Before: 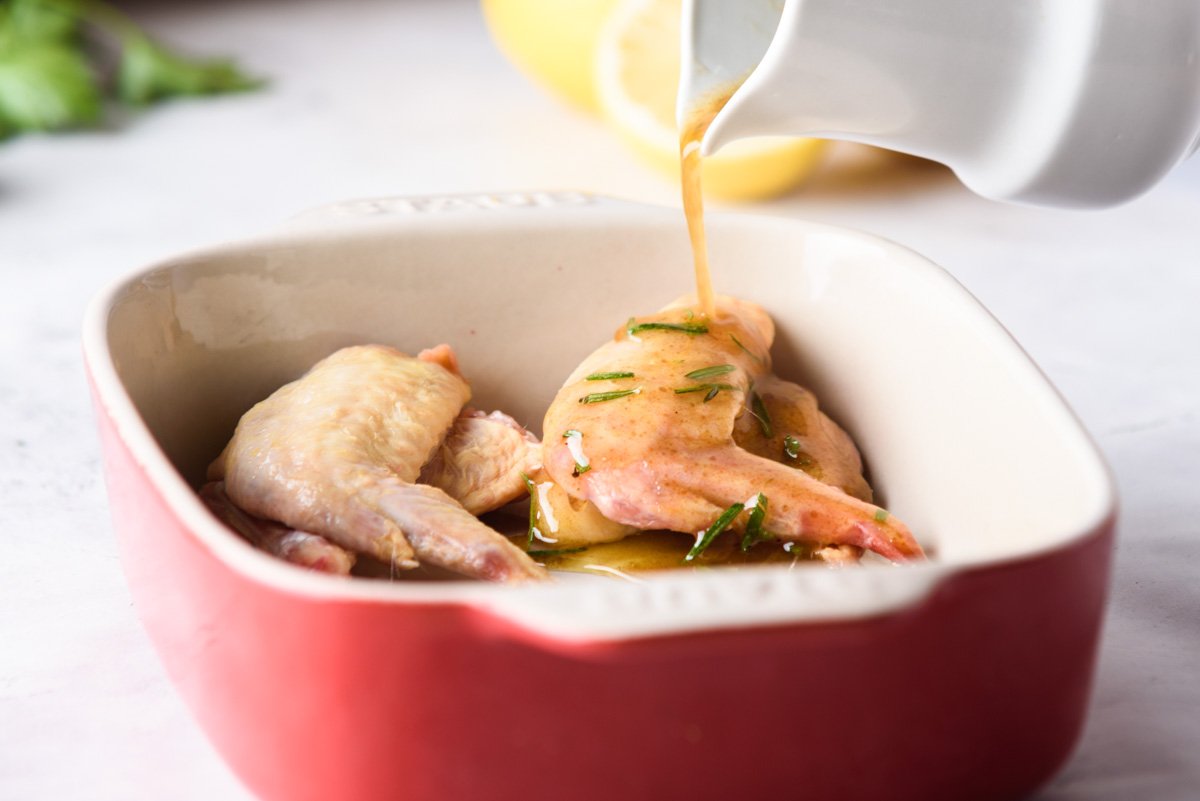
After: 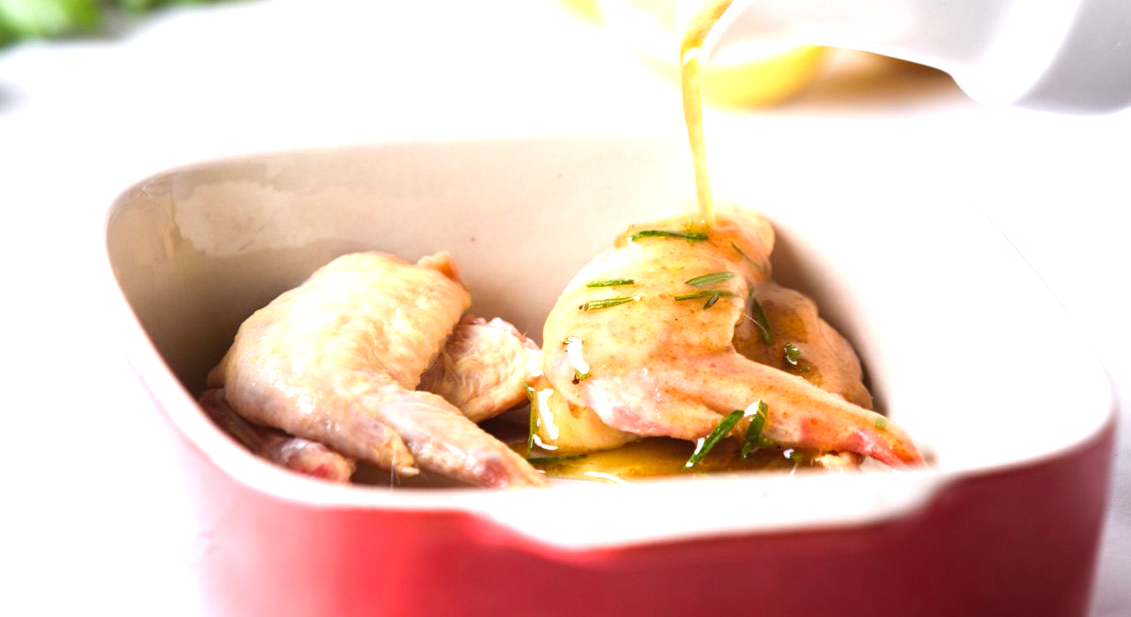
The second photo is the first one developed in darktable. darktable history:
vibrance: on, module defaults
crop and rotate: angle 0.03°, top 11.643%, right 5.651%, bottom 11.189%
exposure: black level correction 0, exposure 0.7 EV, compensate exposure bias true, compensate highlight preservation false
white balance: red 1.004, blue 1.024
